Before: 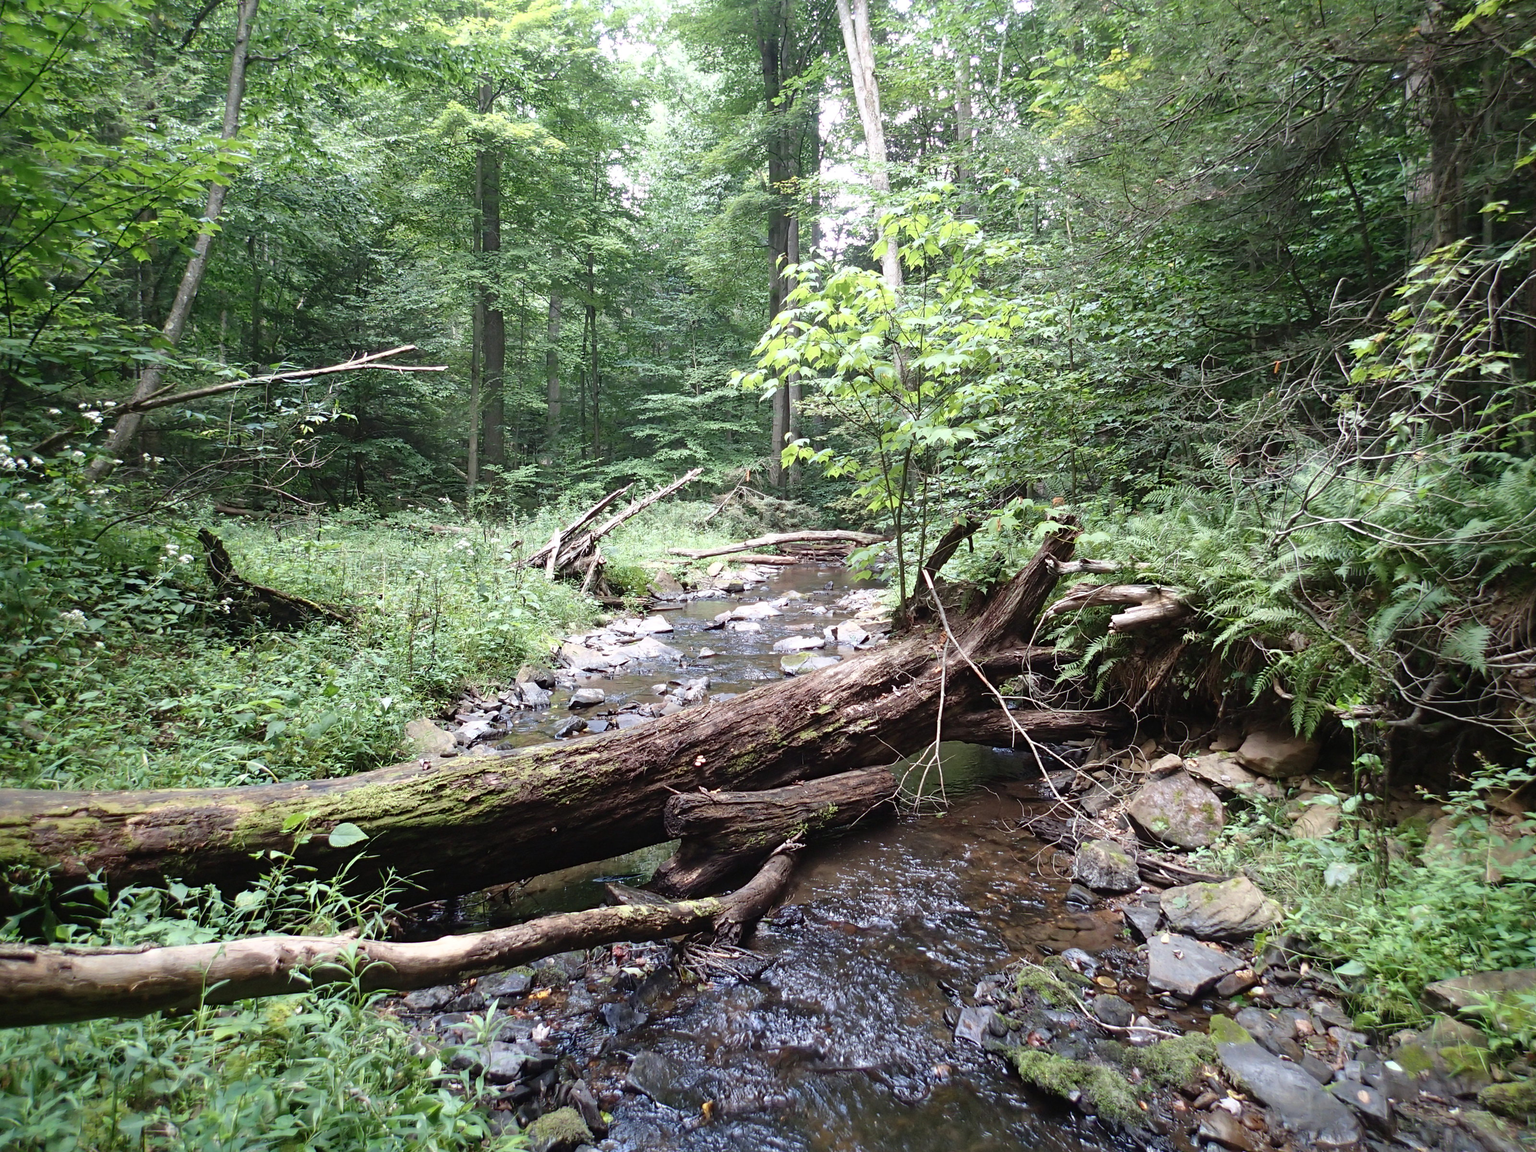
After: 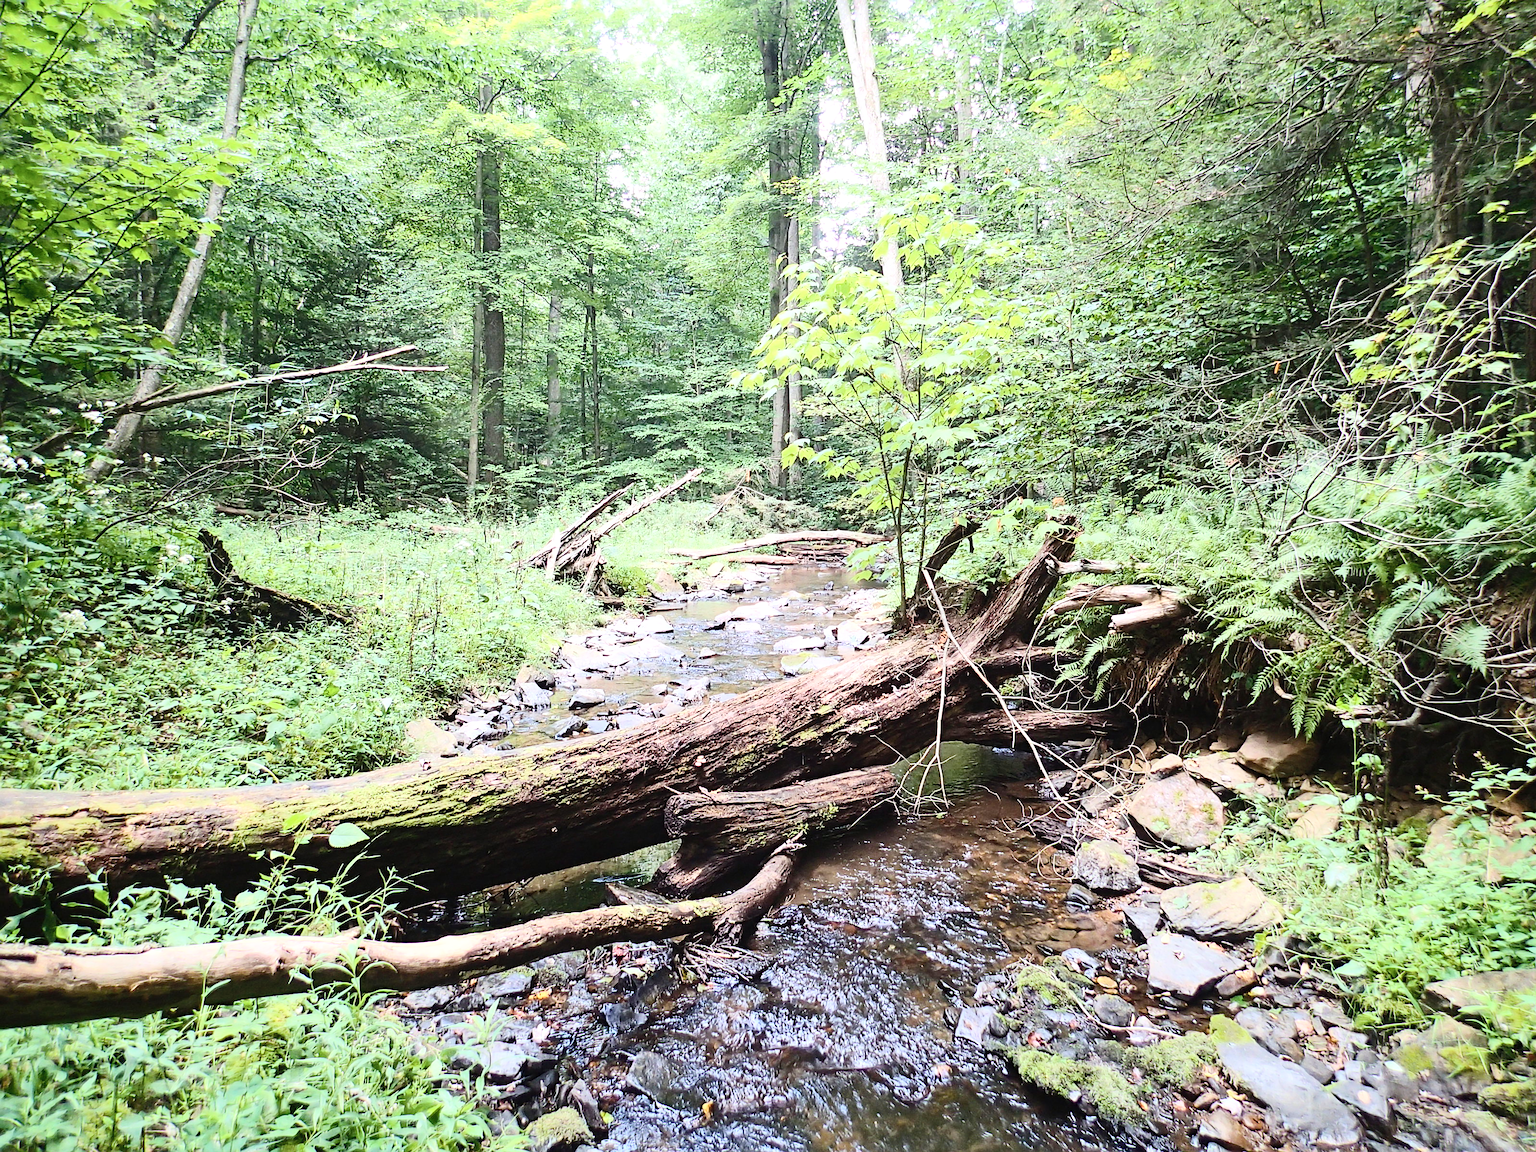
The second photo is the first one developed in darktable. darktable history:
tone curve: curves: ch0 [(0, 0) (0.003, 0.004) (0.011, 0.015) (0.025, 0.034) (0.044, 0.061) (0.069, 0.095) (0.1, 0.137) (0.136, 0.186) (0.177, 0.243) (0.224, 0.307) (0.277, 0.416) (0.335, 0.533) (0.399, 0.641) (0.468, 0.748) (0.543, 0.829) (0.623, 0.886) (0.709, 0.924) (0.801, 0.951) (0.898, 0.975) (1, 1)], color space Lab, independent channels, preserve colors none
sharpen: amount 0.535
color balance rgb: perceptual saturation grading › global saturation 34.675%, perceptual saturation grading › highlights -29.966%, perceptual saturation grading › shadows 35.185%, global vibrance 5.451%, contrast 3.653%
